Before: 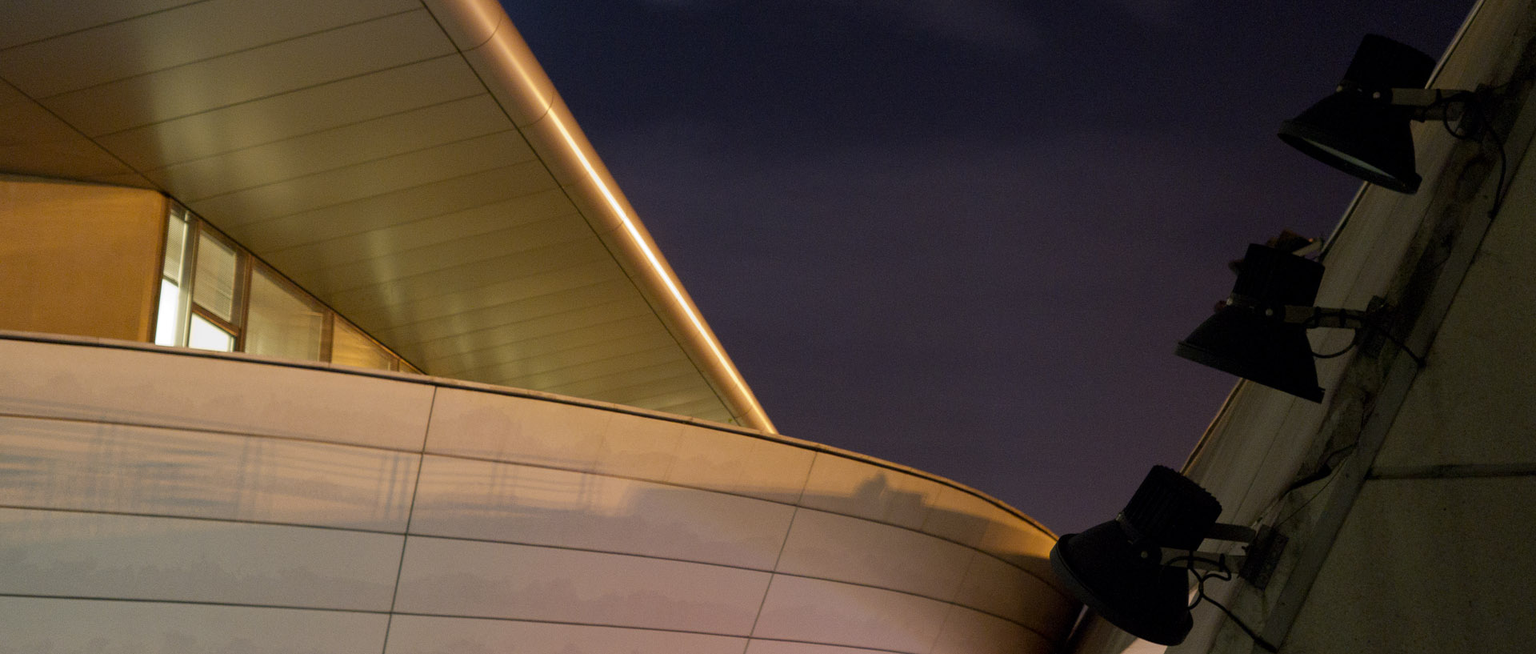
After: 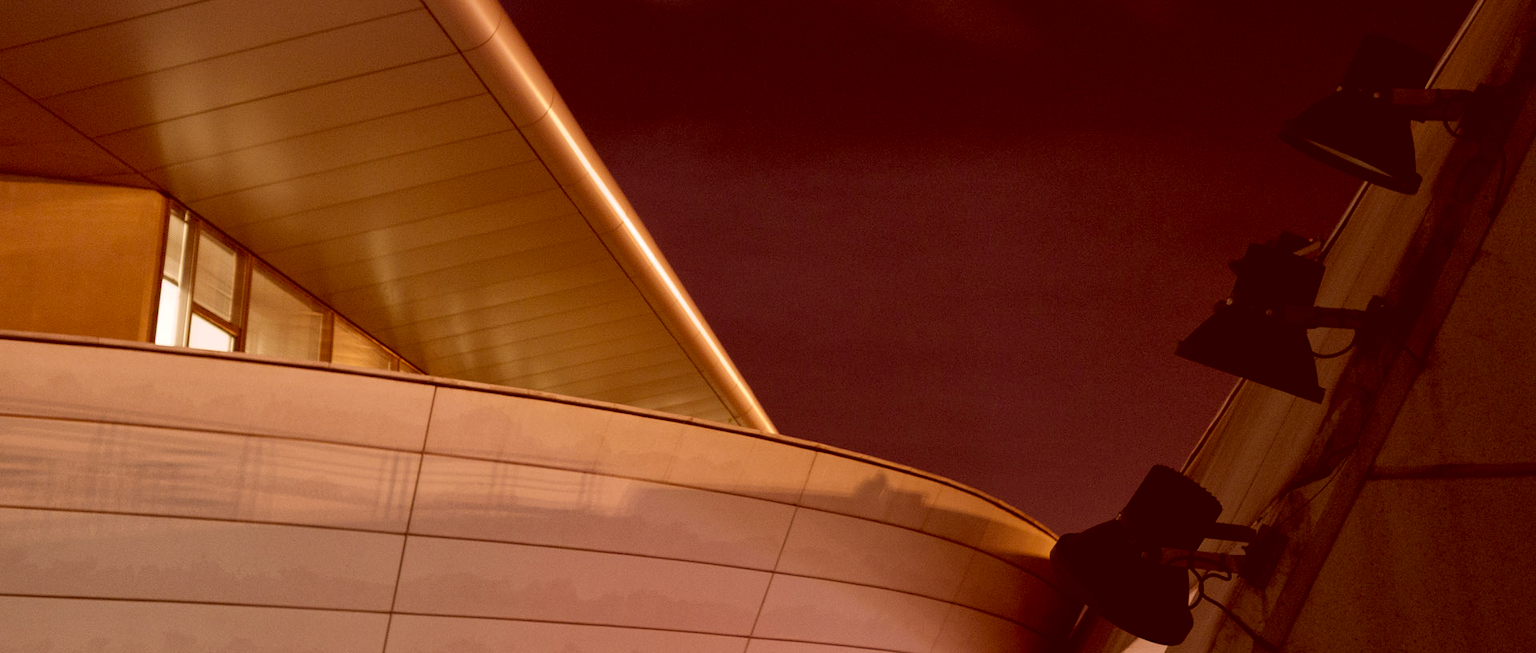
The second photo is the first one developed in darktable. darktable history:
color correction: highlights a* 9.39, highlights b* 8.59, shadows a* 39.73, shadows b* 39.91, saturation 0.786
local contrast: mode bilateral grid, contrast 21, coarseness 50, detail 119%, midtone range 0.2
